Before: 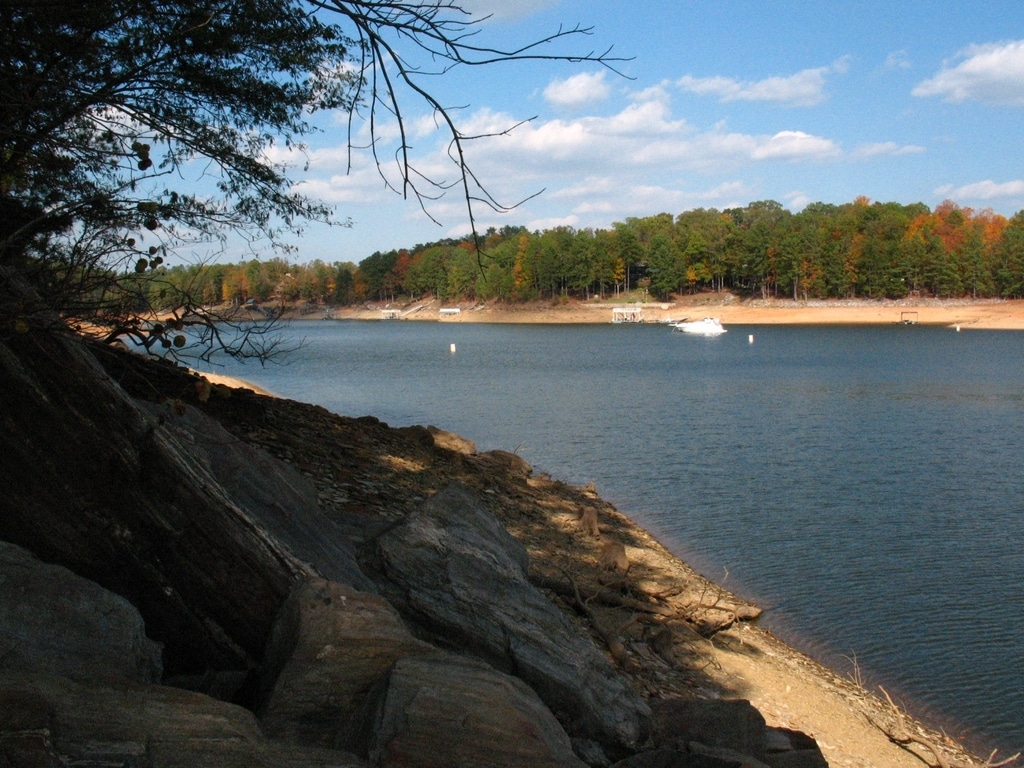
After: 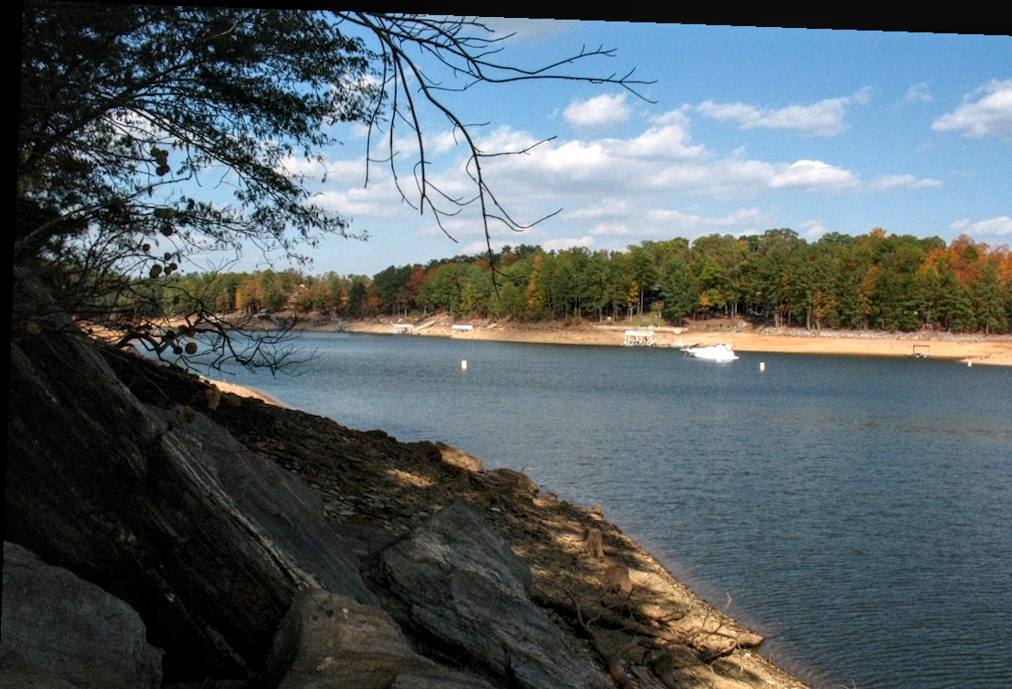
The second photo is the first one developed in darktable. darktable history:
crop and rotate: angle 0.2°, left 0.275%, right 3.127%, bottom 14.18%
local contrast: highlights 61%, detail 143%, midtone range 0.428
rotate and perspective: rotation 2.27°, automatic cropping off
